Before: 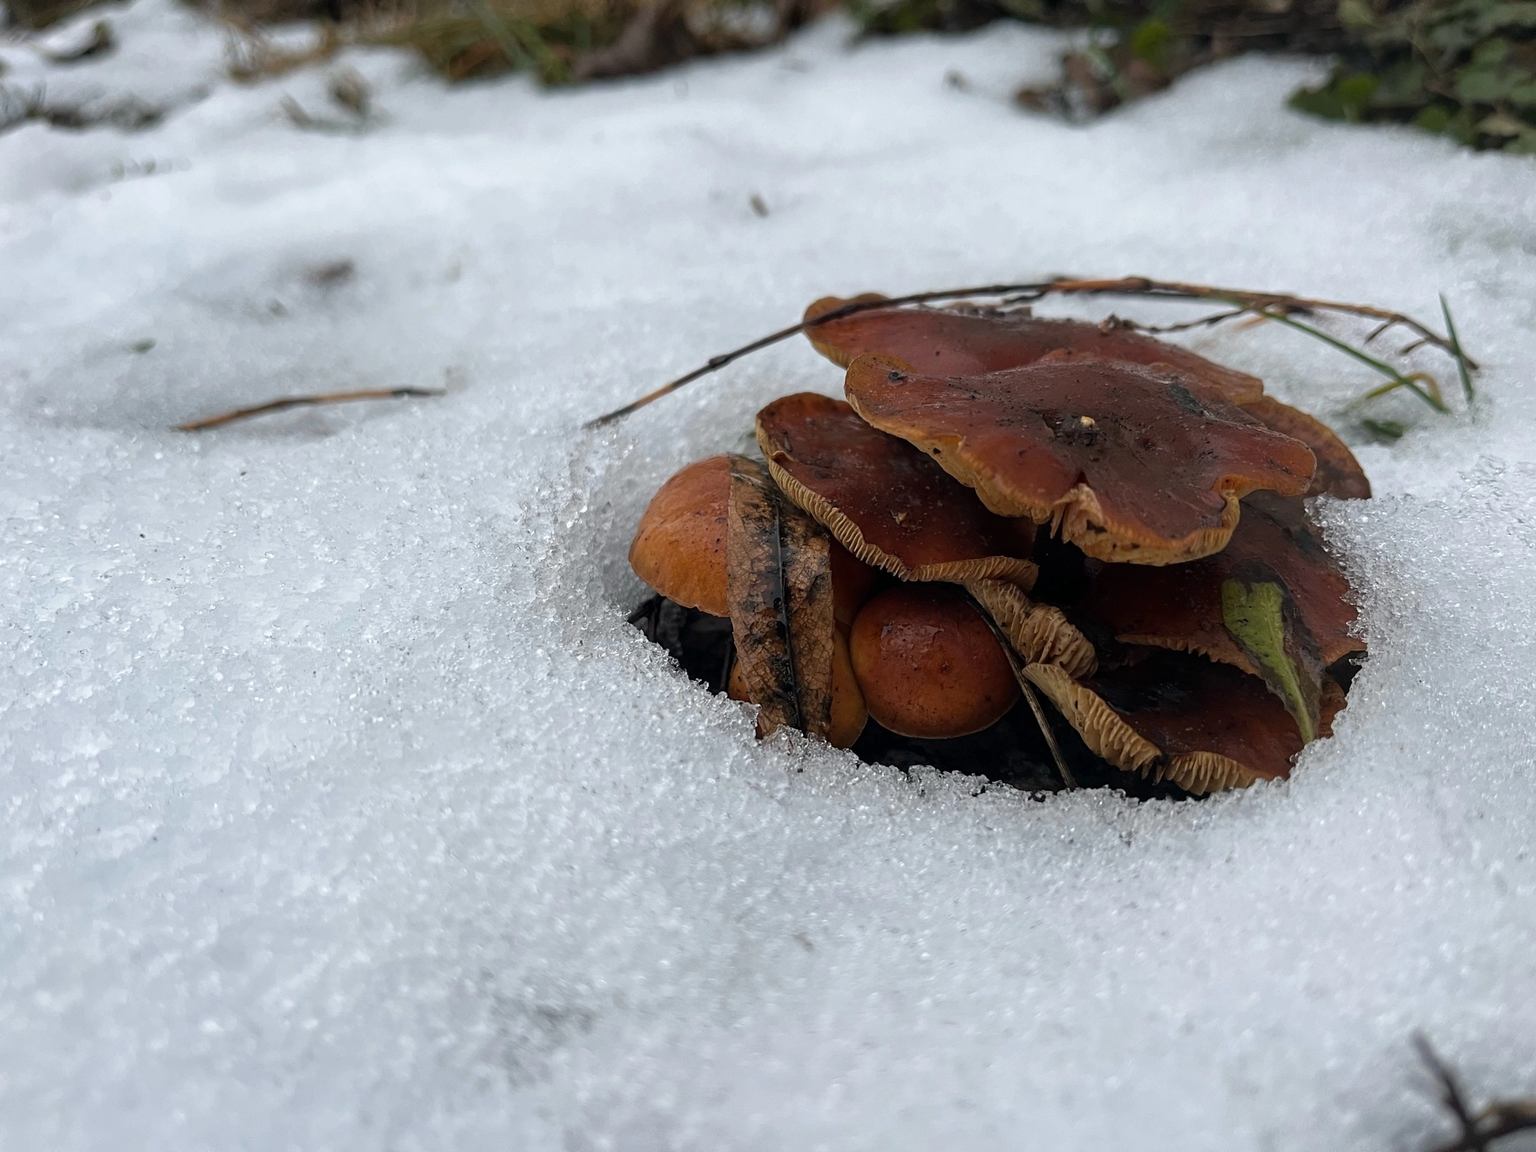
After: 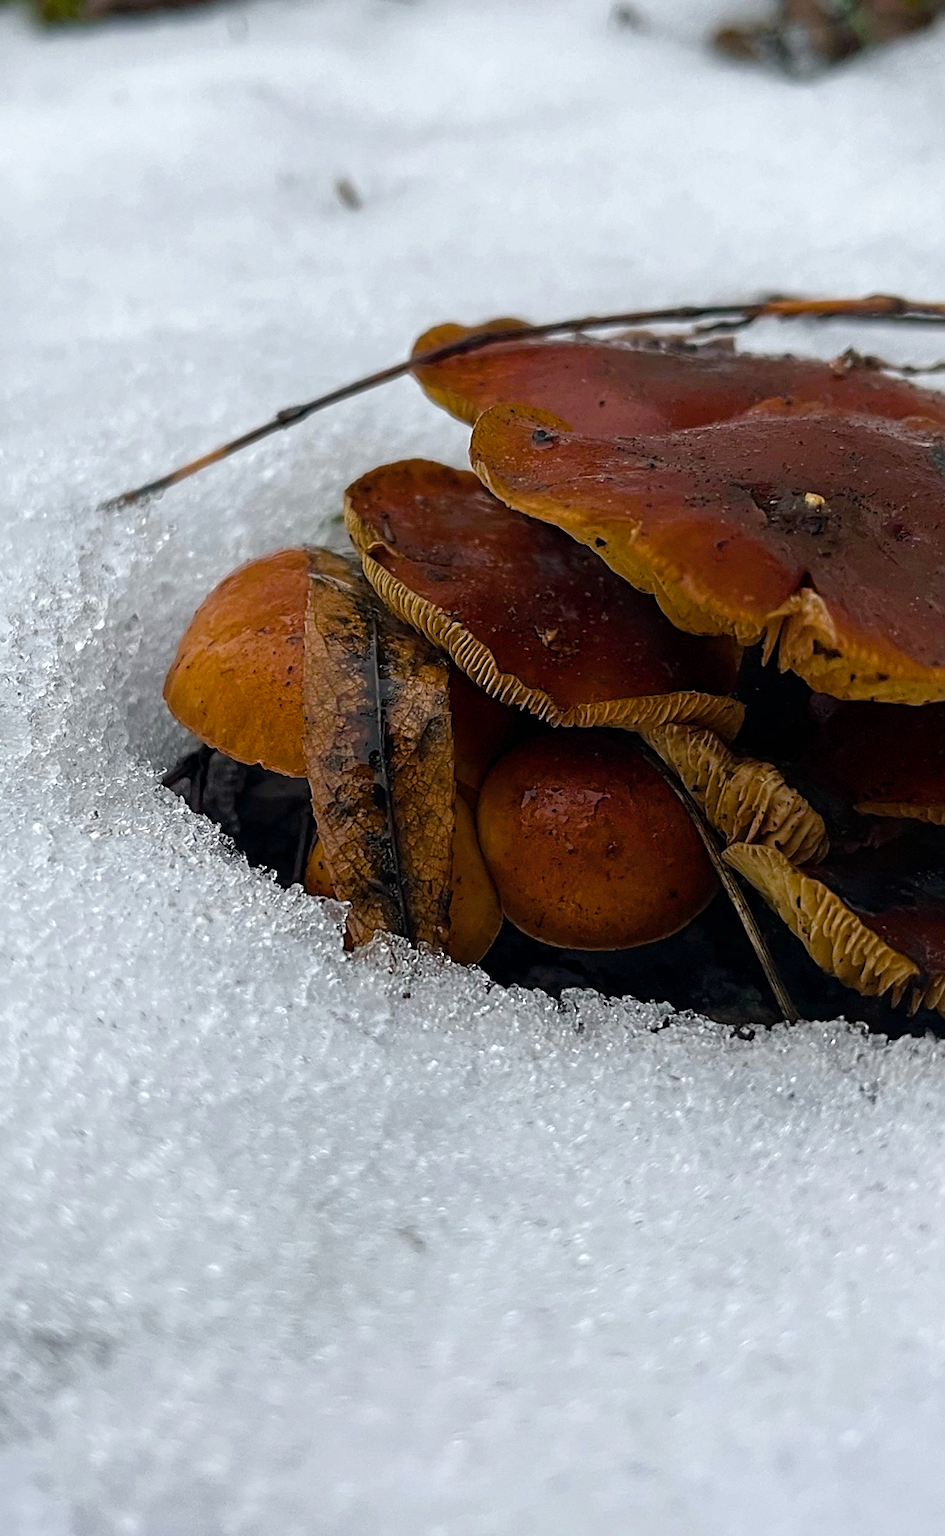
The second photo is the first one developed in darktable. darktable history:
color correction: saturation 0.85
color balance rgb: perceptual saturation grading › global saturation 45%, perceptual saturation grading › highlights -25%, perceptual saturation grading › shadows 50%, perceptual brilliance grading › global brilliance 3%, global vibrance 3%
sharpen: radius 1.864, amount 0.398, threshold 1.271
crop: left 33.452%, top 6.025%, right 23.155%
